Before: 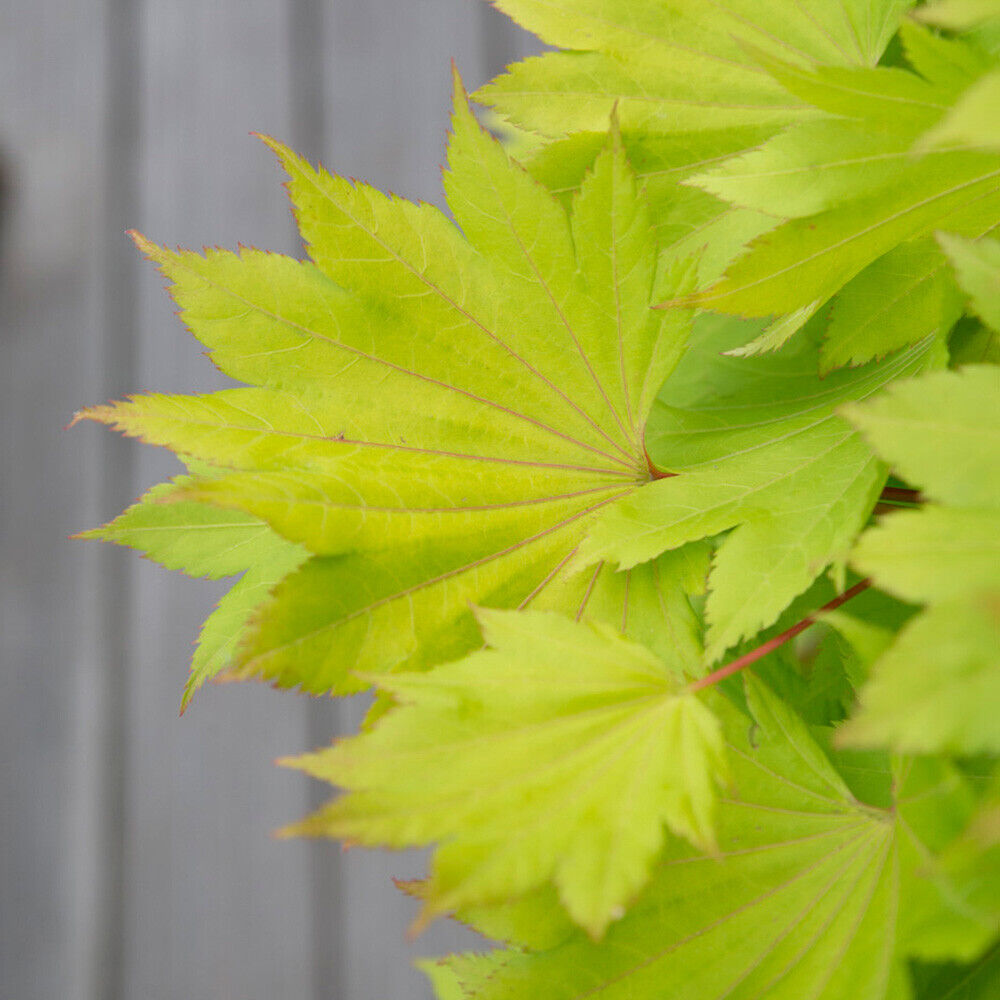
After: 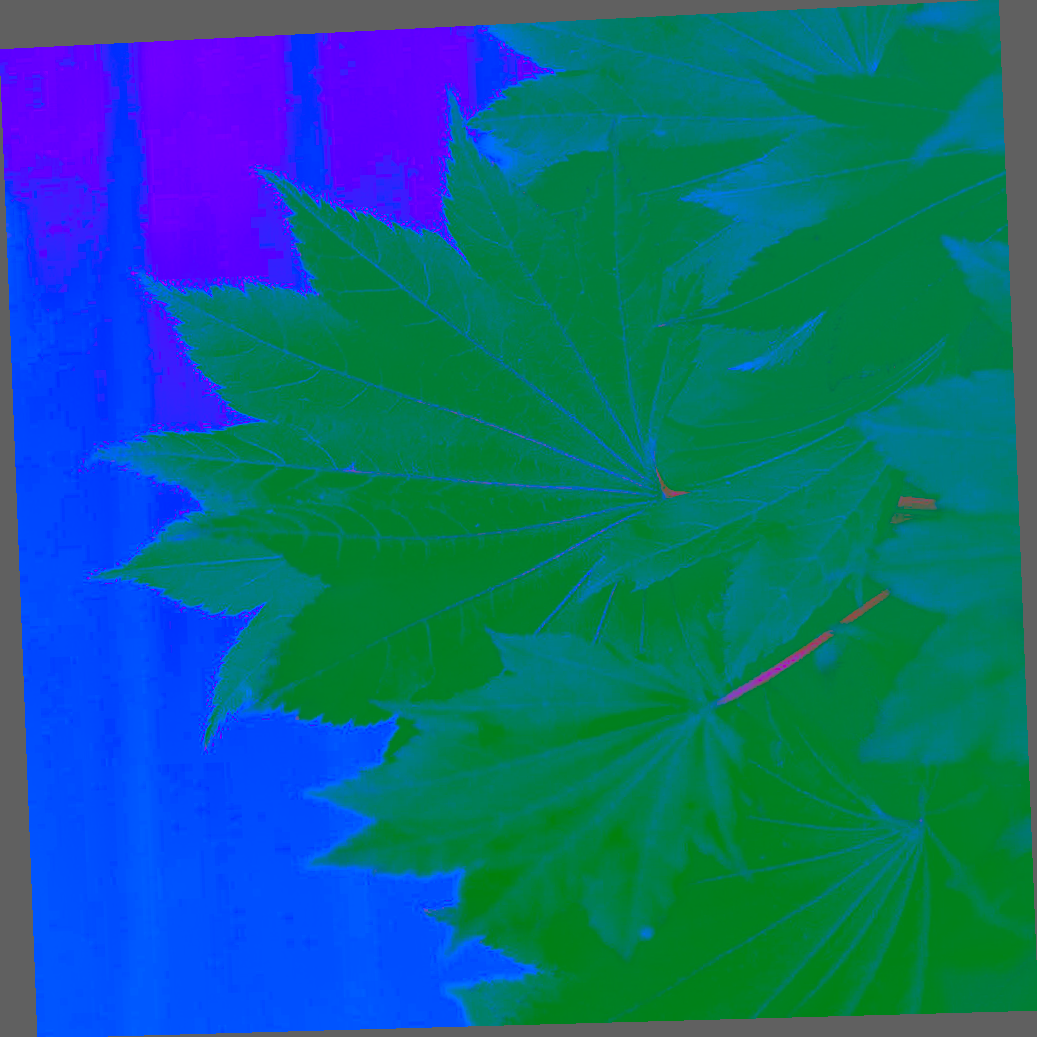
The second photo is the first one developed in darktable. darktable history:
graduated density: hue 238.83°, saturation 50%
shadows and highlights: highlights color adjustment 0%, low approximation 0.01, soften with gaussian
contrast brightness saturation: contrast -0.99, brightness -0.17, saturation 0.75
rotate and perspective: rotation -2.22°, lens shift (horizontal) -0.022, automatic cropping off
local contrast: mode bilateral grid, contrast 20, coarseness 20, detail 150%, midtone range 0.2
color calibration: output R [0.948, 0.091, -0.04, 0], output G [-0.3, 1.384, -0.085, 0], output B [-0.108, 0.061, 1.08, 0], illuminant as shot in camera, x 0.484, y 0.43, temperature 2405.29 K
white balance: red 0.974, blue 1.044
